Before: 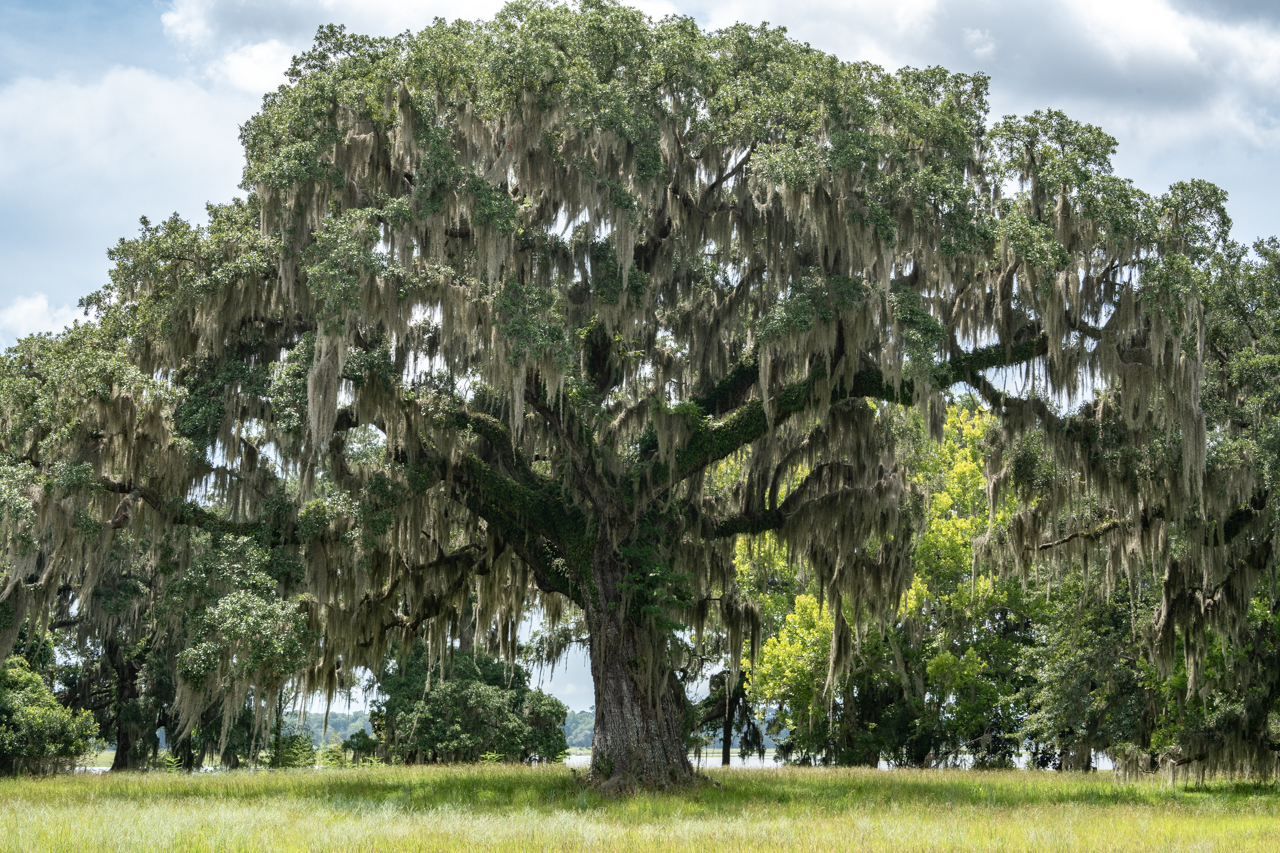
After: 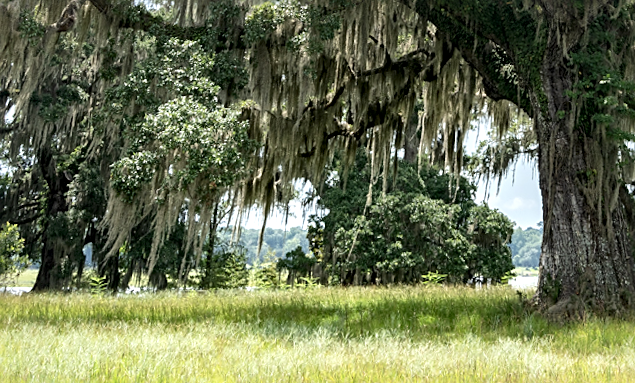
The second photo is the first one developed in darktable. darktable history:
rotate and perspective: rotation 0.215°, lens shift (vertical) -0.139, crop left 0.069, crop right 0.939, crop top 0.002, crop bottom 0.996
sharpen: on, module defaults
exposure: exposure 0.2 EV, compensate highlight preservation false
crop and rotate: top 54.778%, right 46.61%, bottom 0.159%
local contrast: mode bilateral grid, contrast 20, coarseness 50, detail 171%, midtone range 0.2
